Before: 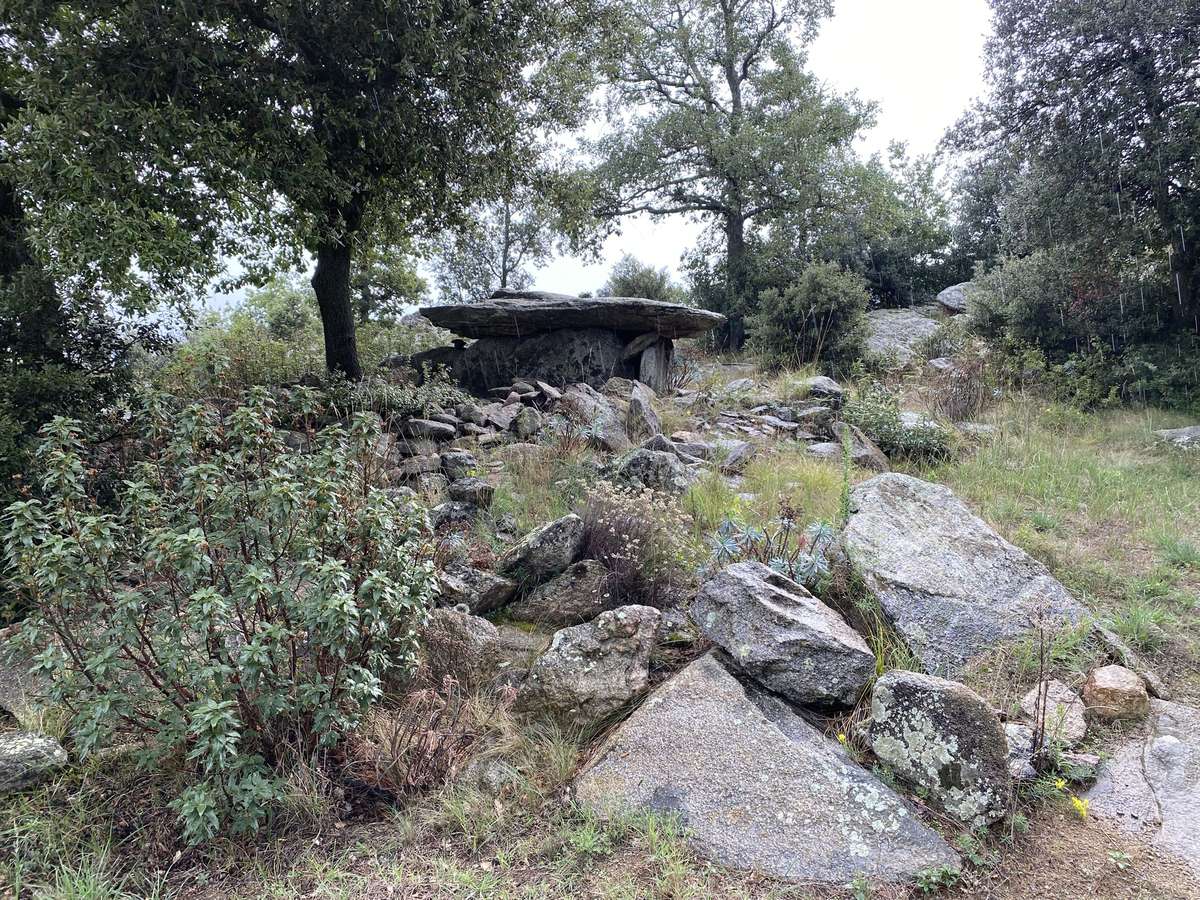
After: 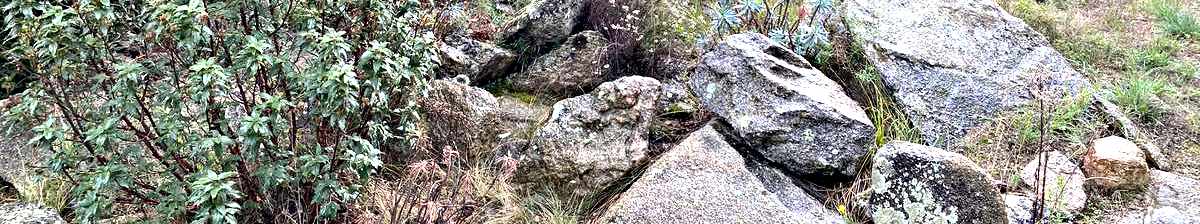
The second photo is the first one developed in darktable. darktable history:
crop and rotate: top 58.854%, bottom 16.191%
contrast equalizer: y [[0.6 ×6], [0.55 ×6], [0 ×6], [0 ×6], [0 ×6]]
exposure: black level correction 0.001, exposure 0.5 EV, compensate exposure bias true, compensate highlight preservation false
